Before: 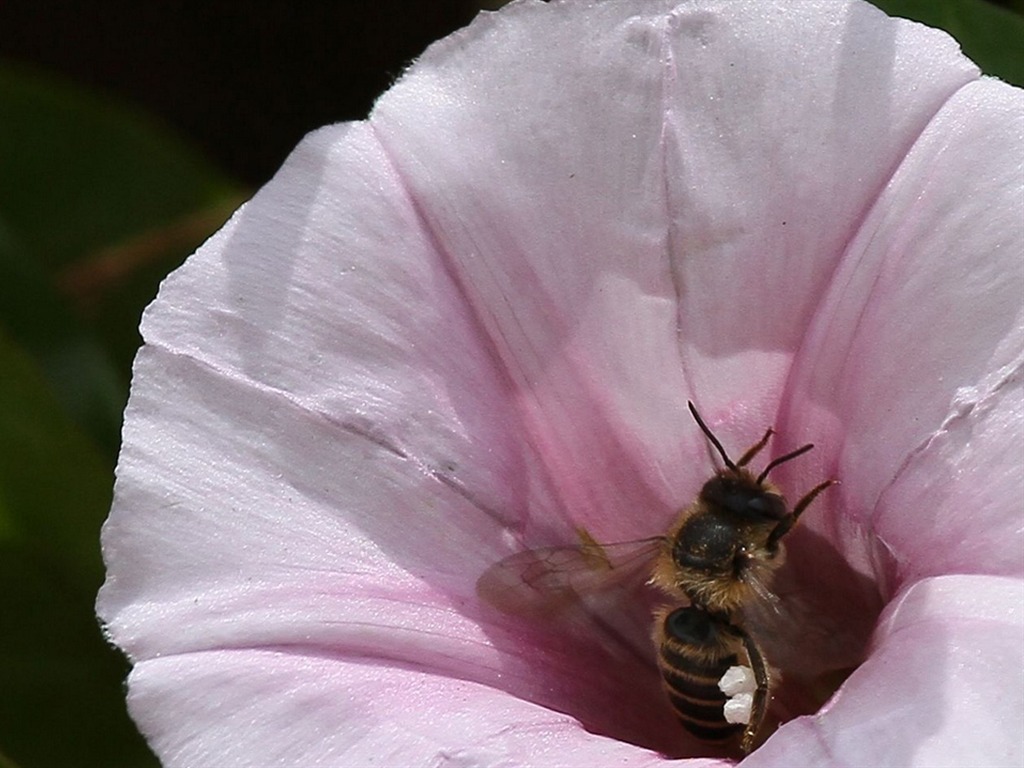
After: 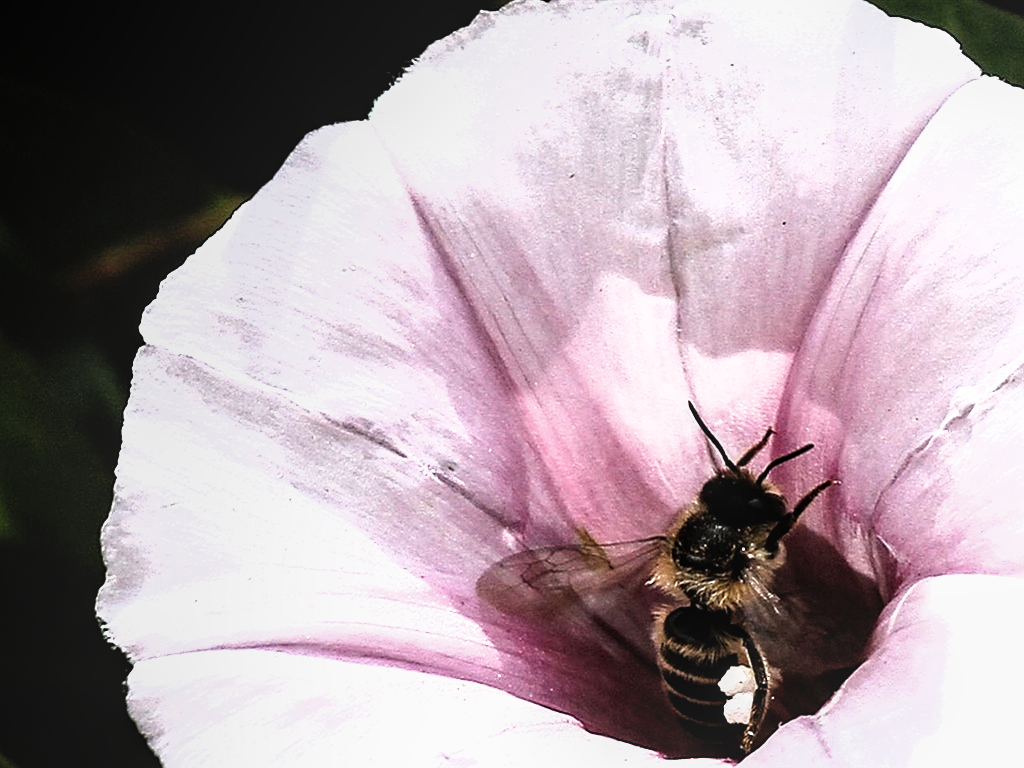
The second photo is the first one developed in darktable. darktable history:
exposure: exposure 0.67 EV, compensate highlight preservation false
filmic rgb: black relative exposure -8.18 EV, white relative exposure 2.23 EV, hardness 7.08, latitude 85.06%, contrast 1.687, highlights saturation mix -3.85%, shadows ↔ highlights balance -2.05%
local contrast: on, module defaults
sharpen: on, module defaults
